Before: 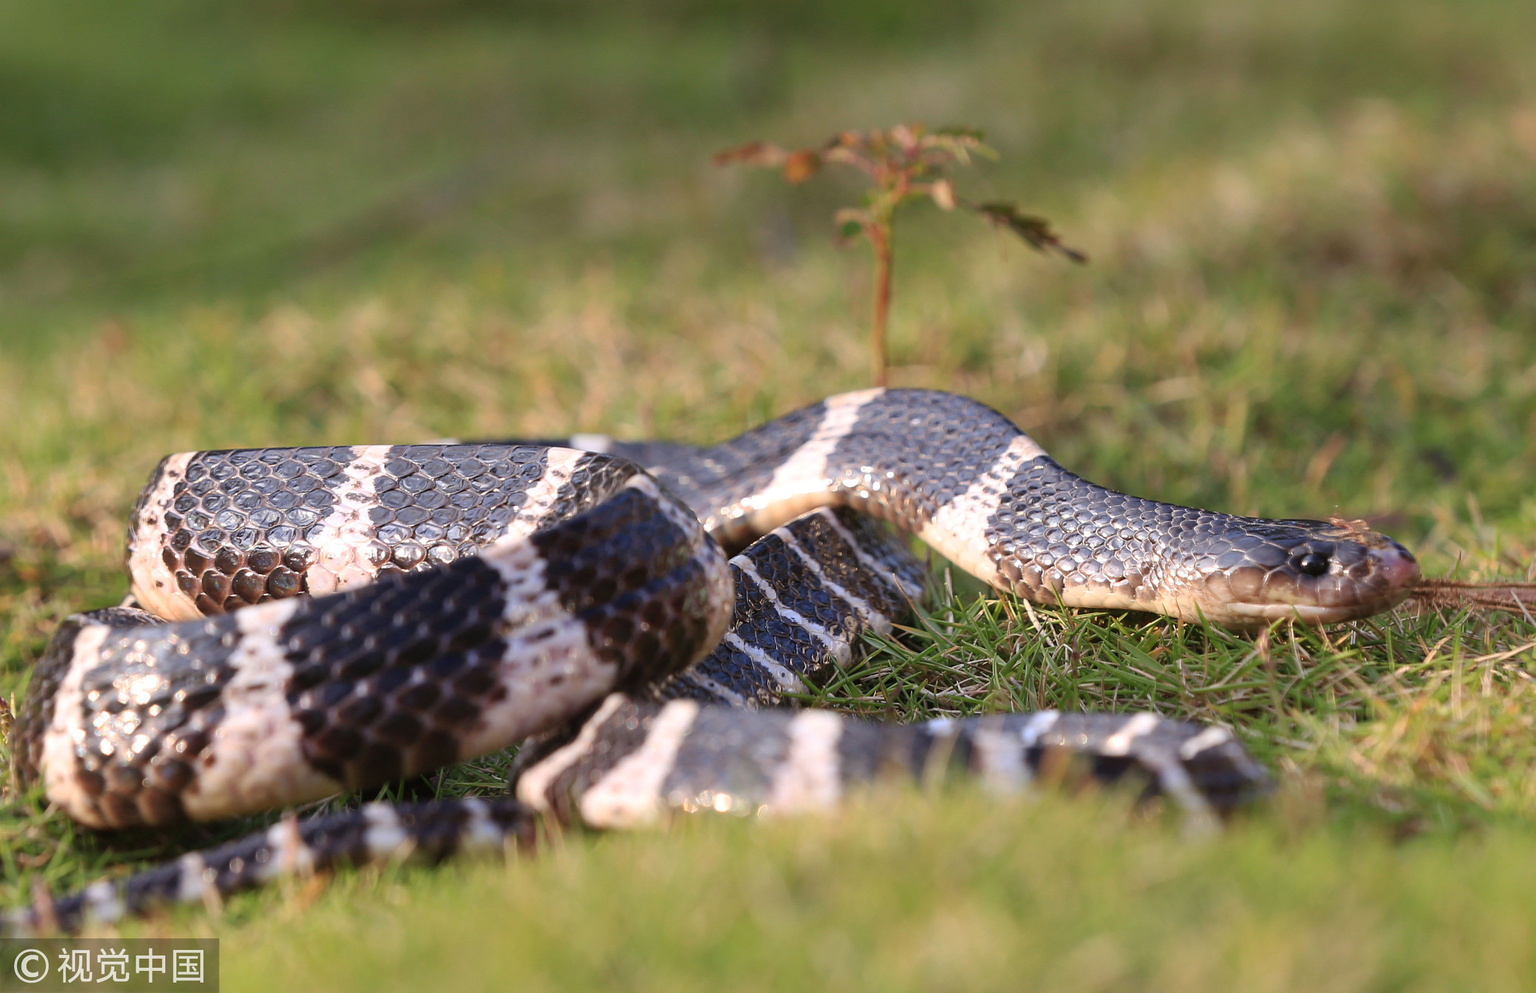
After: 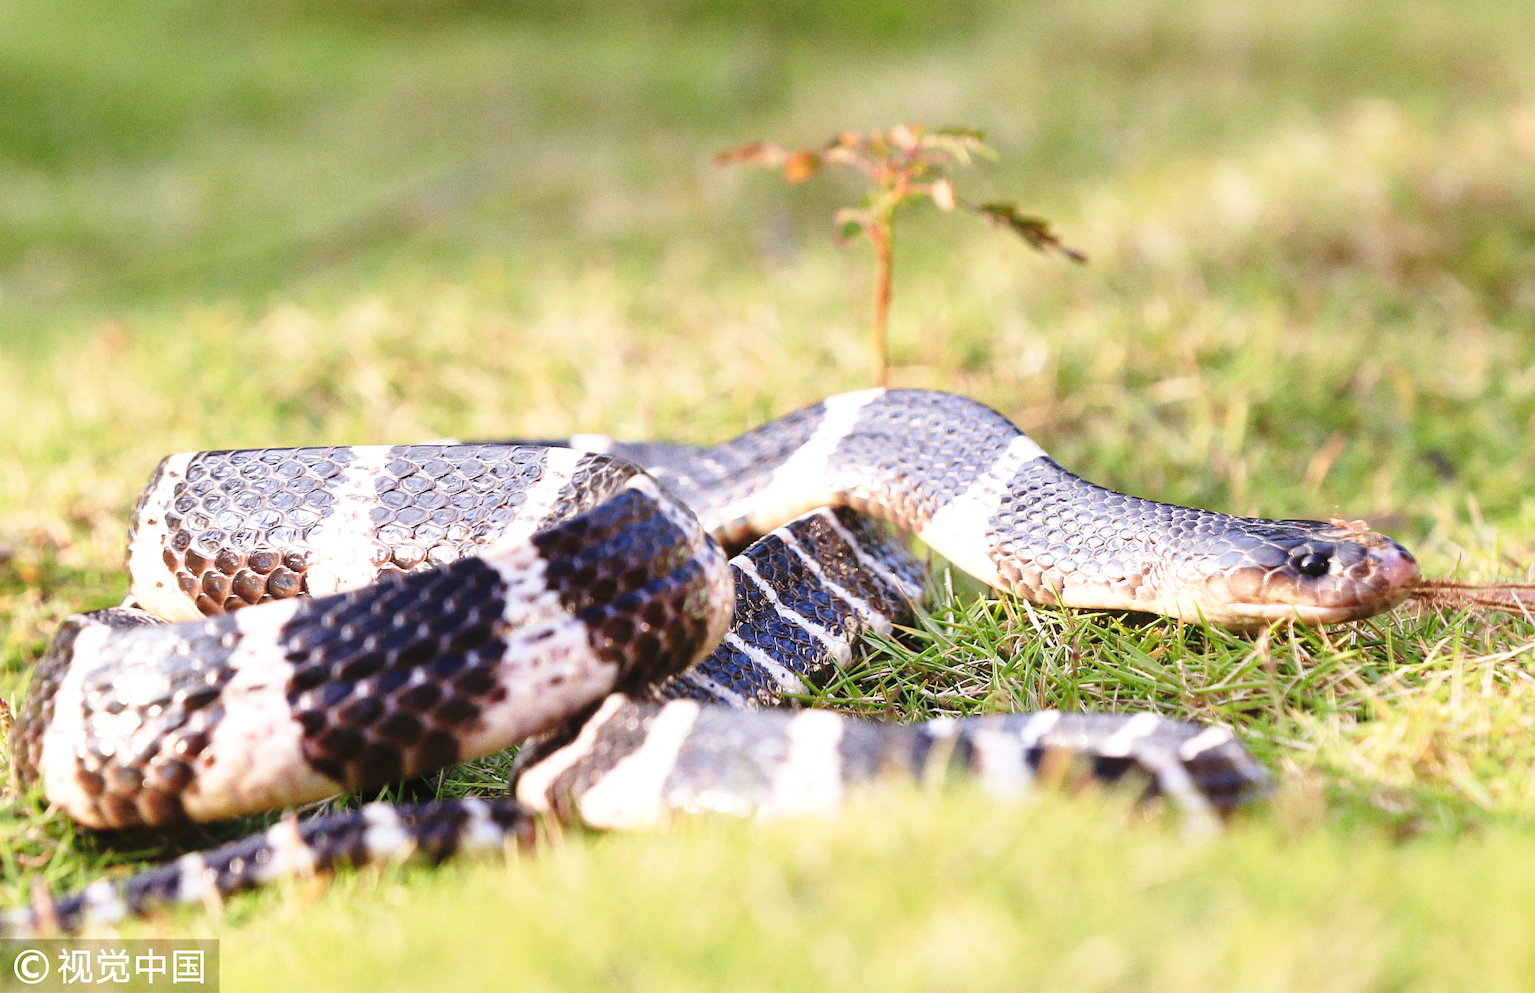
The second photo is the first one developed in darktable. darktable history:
exposure: exposure 0.566 EV, compensate highlight preservation false
base curve: curves: ch0 [(0, 0) (0.028, 0.03) (0.121, 0.232) (0.46, 0.748) (0.859, 0.968) (1, 1)], preserve colors none
grain: coarseness 0.09 ISO
